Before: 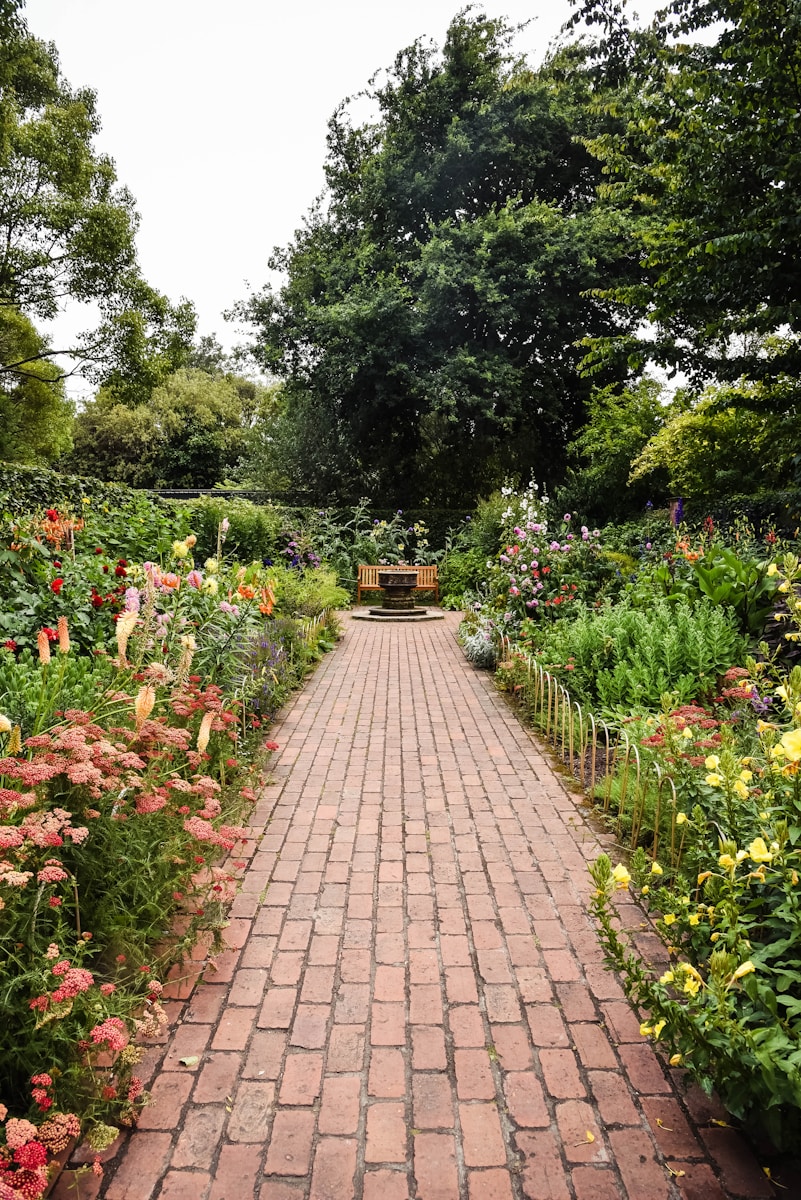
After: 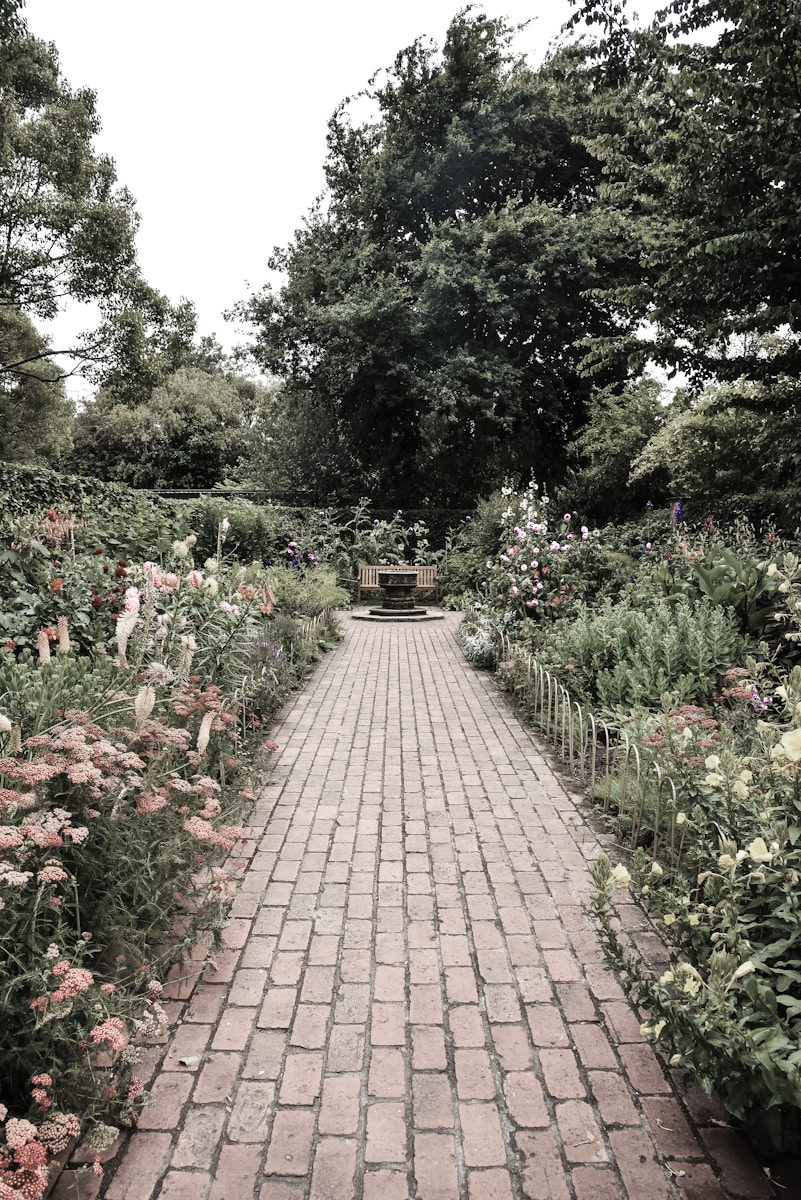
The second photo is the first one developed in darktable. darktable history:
velvia: on, module defaults
shadows and highlights: radius 171.16, shadows 27, white point adjustment 3.13, highlights -67.95, soften with gaussian
color zones: curves: ch0 [(0, 0.613) (0.01, 0.613) (0.245, 0.448) (0.498, 0.529) (0.642, 0.665) (0.879, 0.777) (0.99, 0.613)]; ch1 [(0, 0.272) (0.219, 0.127) (0.724, 0.346)]
